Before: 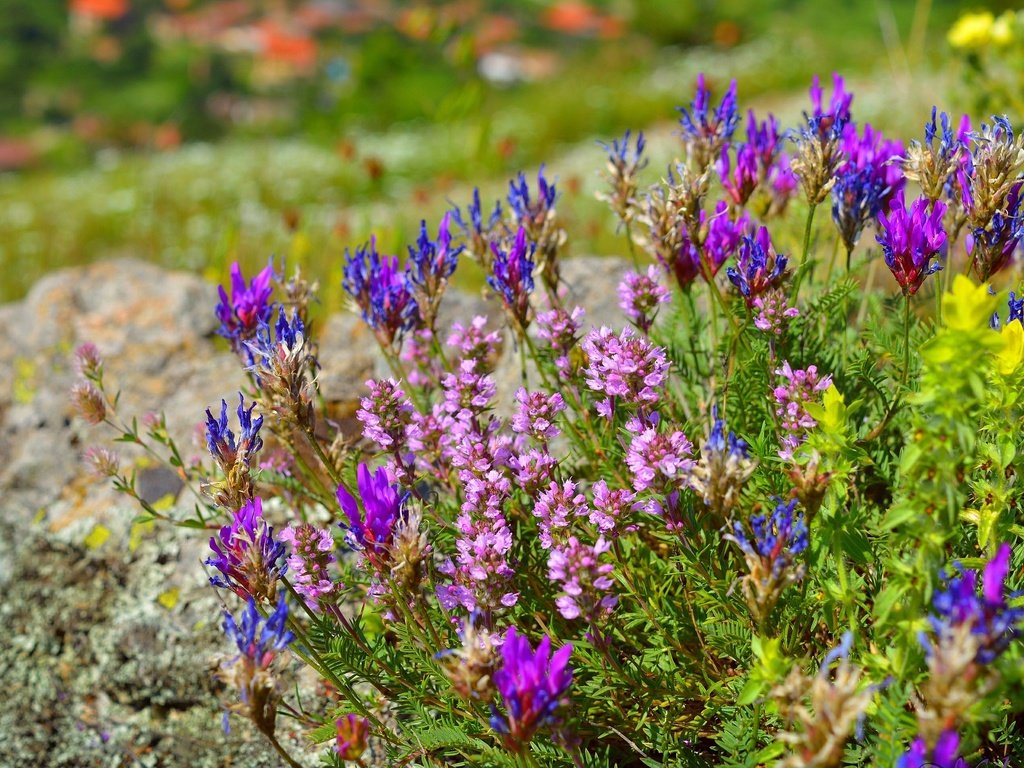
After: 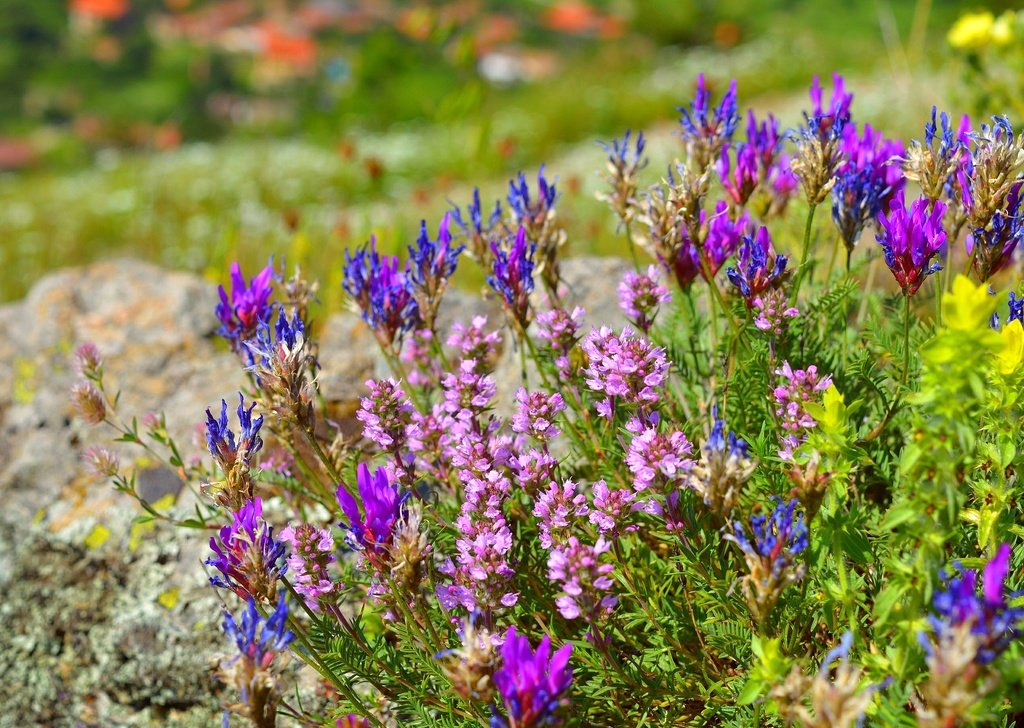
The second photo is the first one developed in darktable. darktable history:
crop and rotate: top 0%, bottom 5.097%
exposure: exposure 0.131 EV, compensate highlight preservation false
